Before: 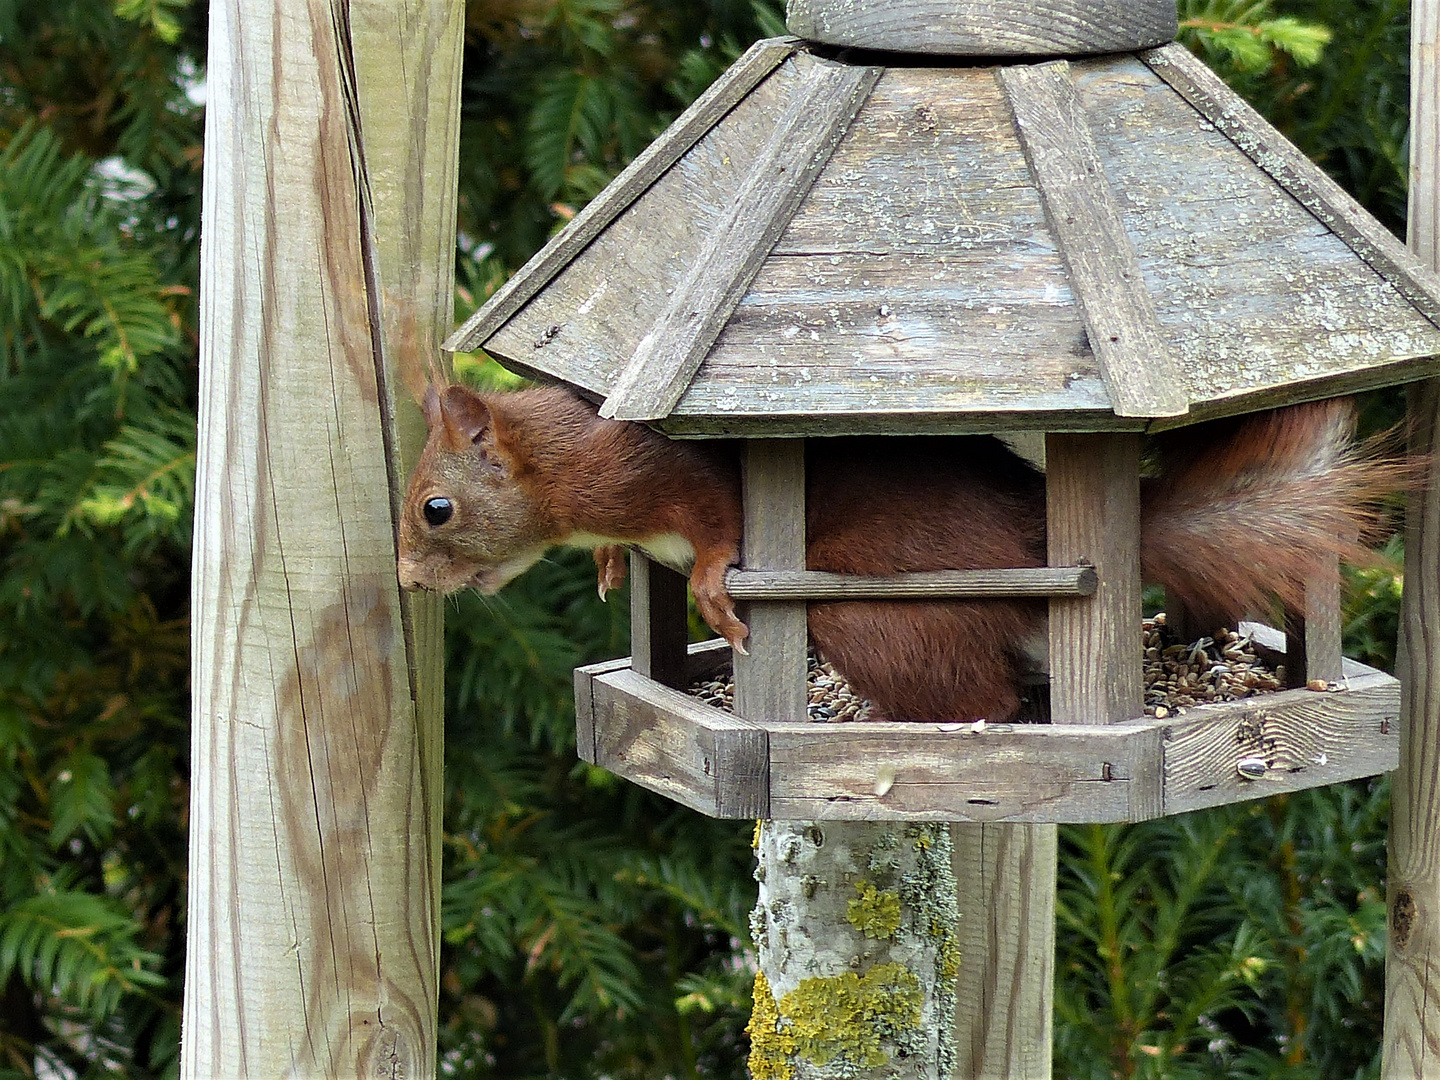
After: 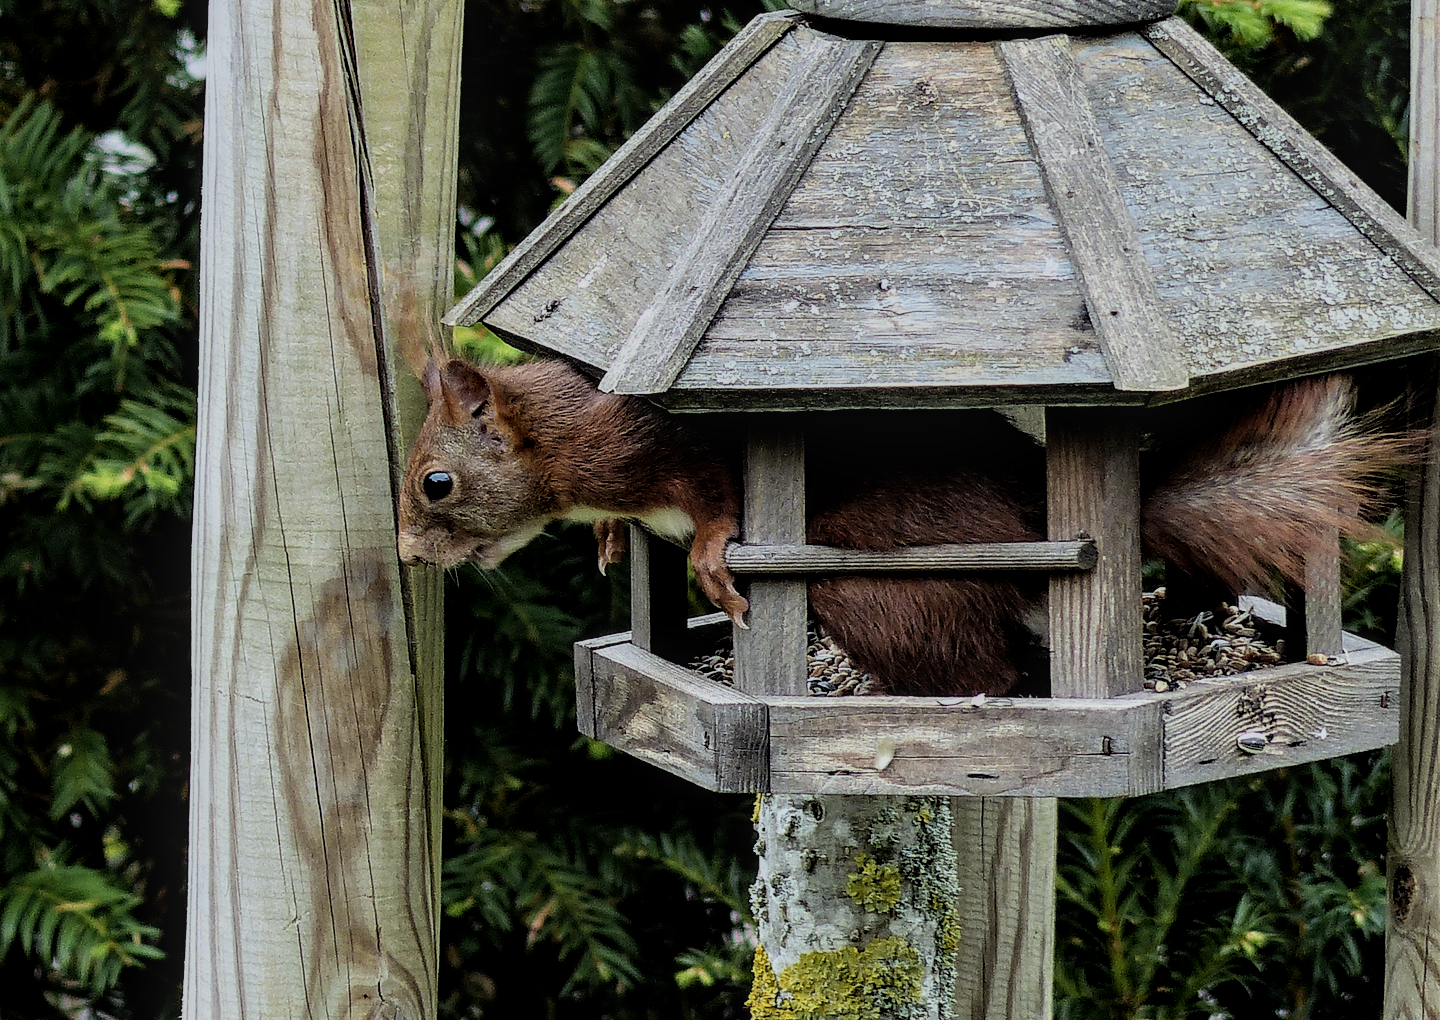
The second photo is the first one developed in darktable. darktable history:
local contrast: on, module defaults
exposure: exposure -0.36 EV, compensate highlight preservation false
filmic rgb: black relative exposure -5 EV, hardness 2.88, contrast 1.3, highlights saturation mix -10%
white balance: red 0.983, blue 1.036
crop and rotate: top 2.479%, bottom 3.018%
